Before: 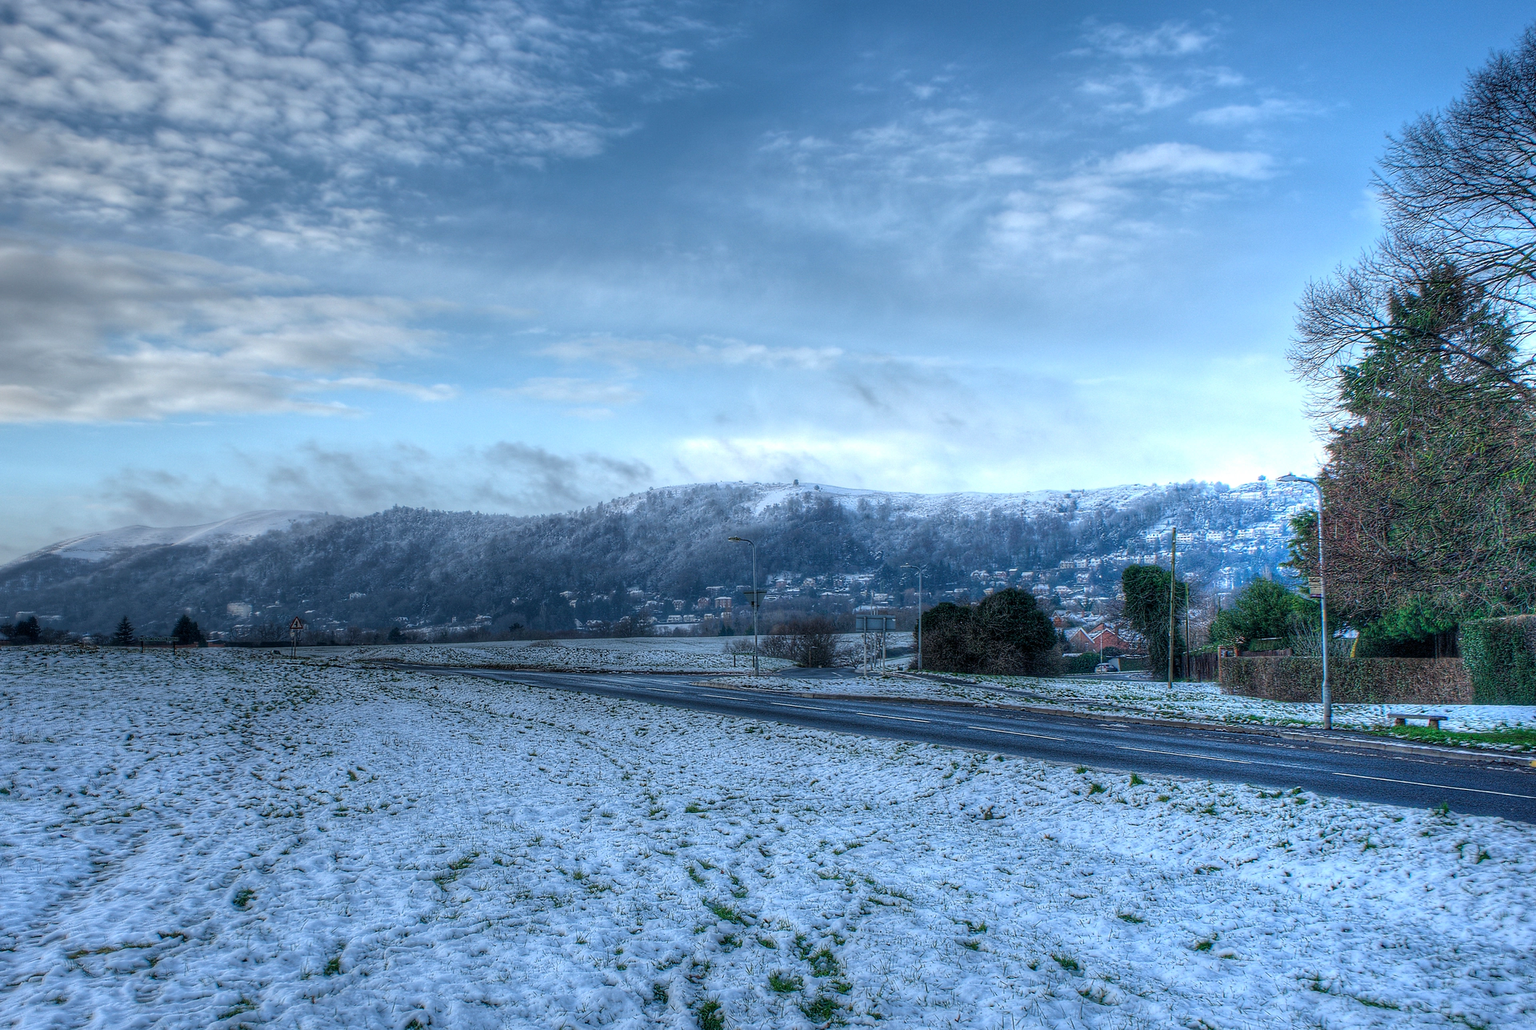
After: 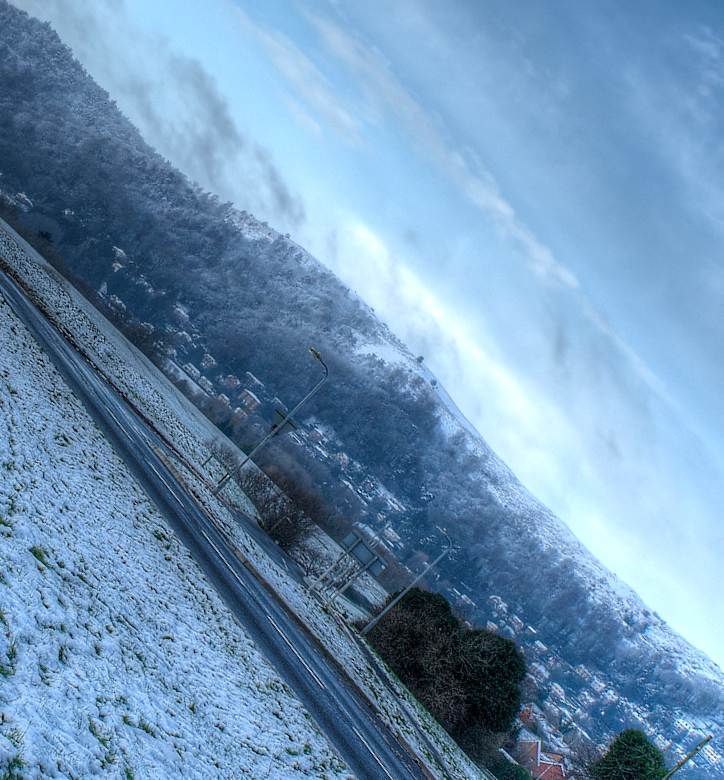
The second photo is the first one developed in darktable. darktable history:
crop and rotate: angle -45.49°, top 16.794%, right 0.94%, bottom 11.692%
